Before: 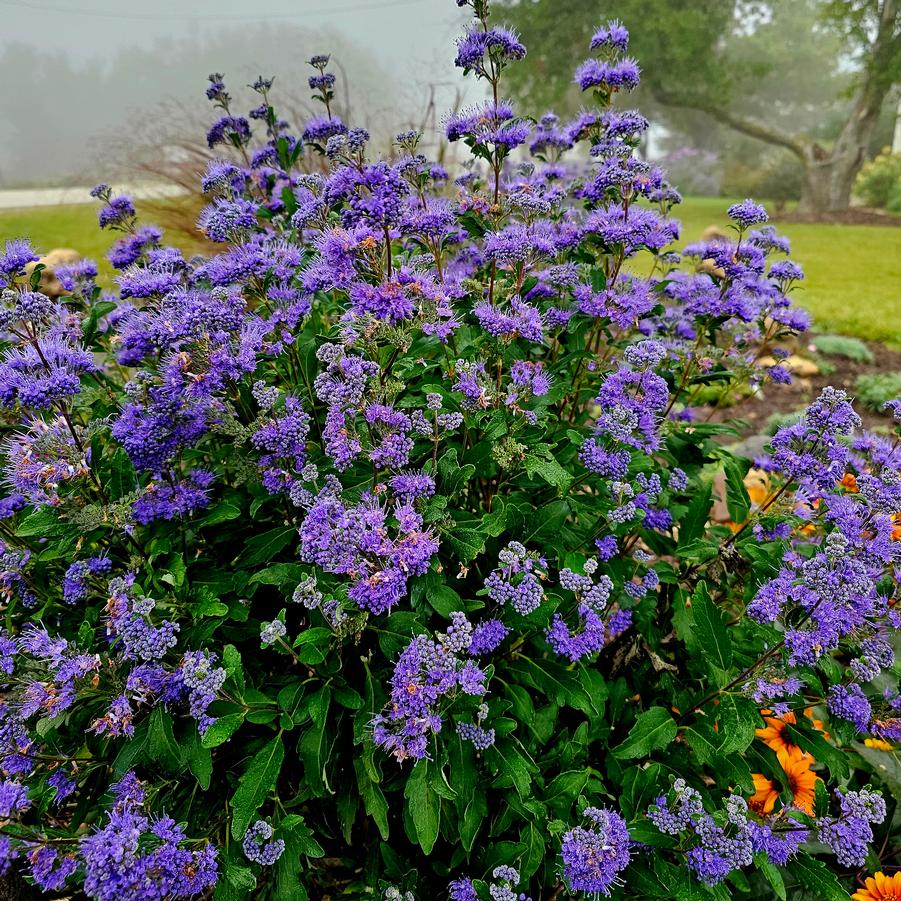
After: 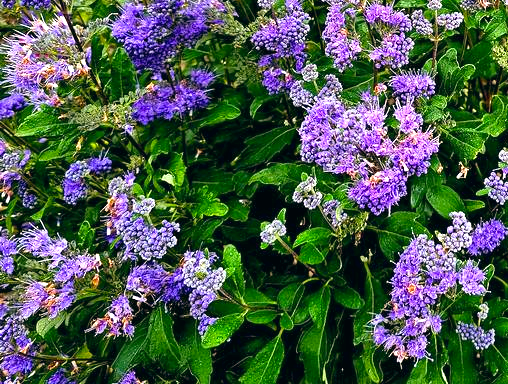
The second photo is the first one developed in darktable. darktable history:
crop: top 44.483%, right 43.593%, bottom 12.892%
color balance: lift [1, 0.998, 1.001, 1.002], gamma [1, 1.02, 1, 0.98], gain [1, 1.02, 1.003, 0.98]
color balance rgb: perceptual saturation grading › global saturation 10%
exposure: black level correction 0, exposure 1.1 EV, compensate exposure bias true, compensate highlight preservation false
